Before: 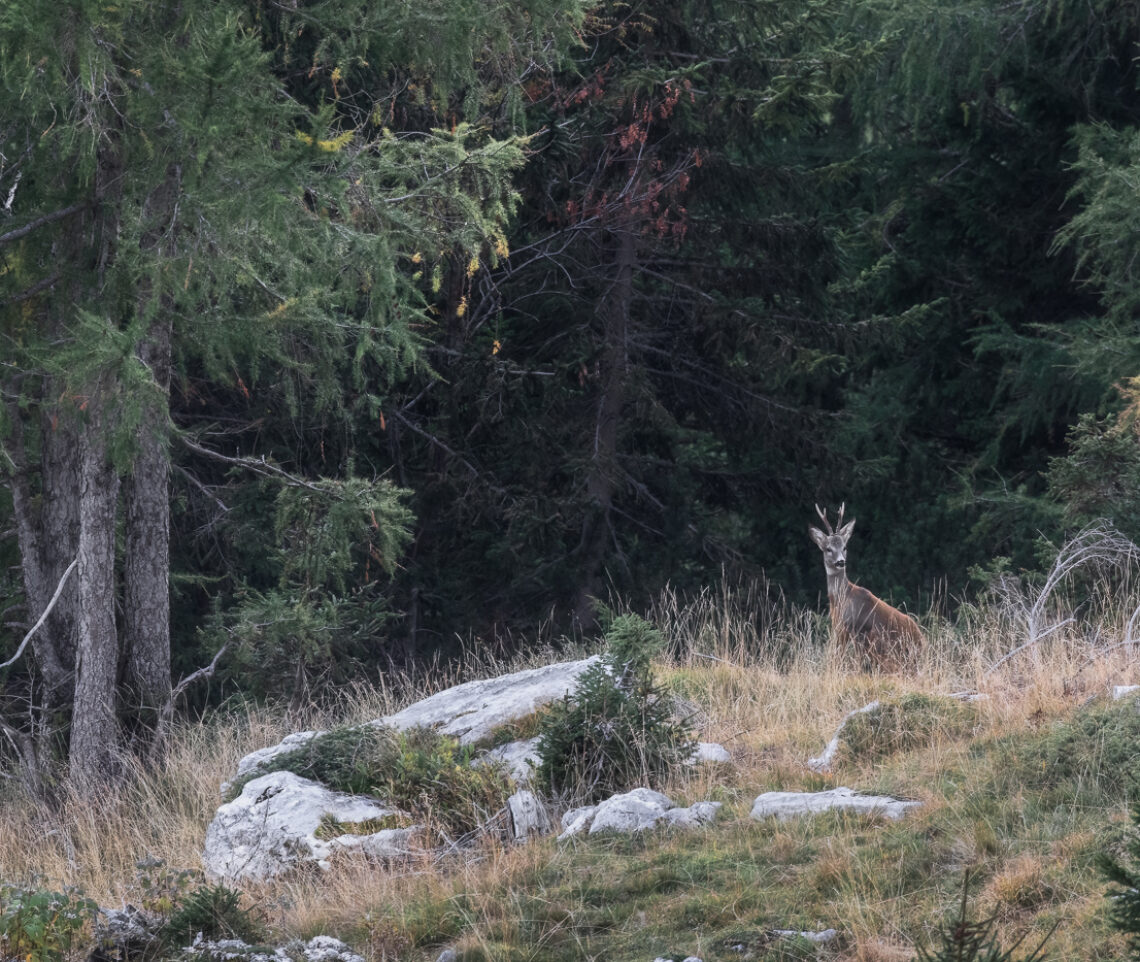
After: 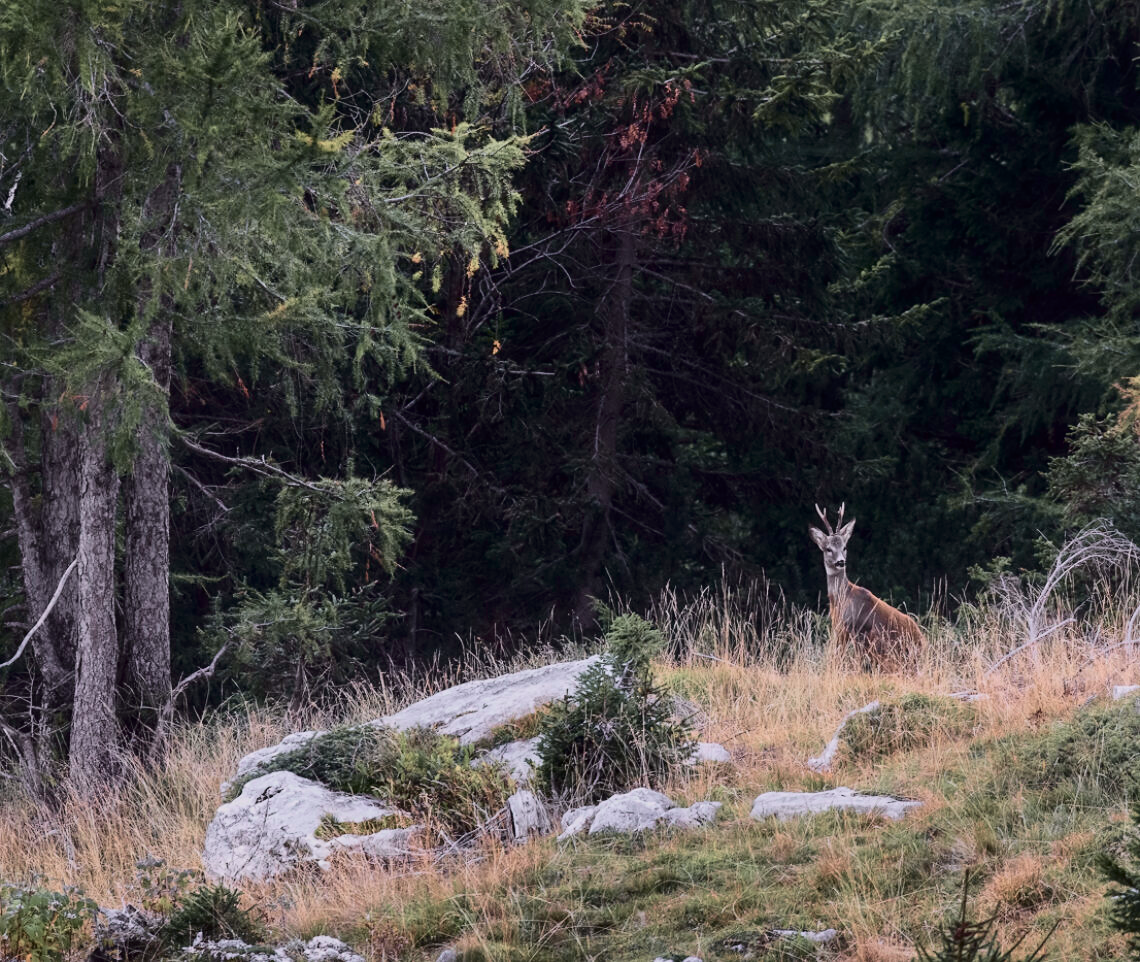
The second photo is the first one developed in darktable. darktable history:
sharpen: amount 0.211
tone curve: curves: ch0 [(0, 0) (0.049, 0.01) (0.154, 0.081) (0.491, 0.519) (0.748, 0.765) (1, 0.919)]; ch1 [(0, 0) (0.172, 0.123) (0.317, 0.272) (0.401, 0.422) (0.489, 0.496) (0.531, 0.557) (0.615, 0.612) (0.741, 0.783) (1, 1)]; ch2 [(0, 0) (0.411, 0.424) (0.483, 0.478) (0.544, 0.56) (0.686, 0.638) (1, 1)], color space Lab, independent channels, preserve colors none
